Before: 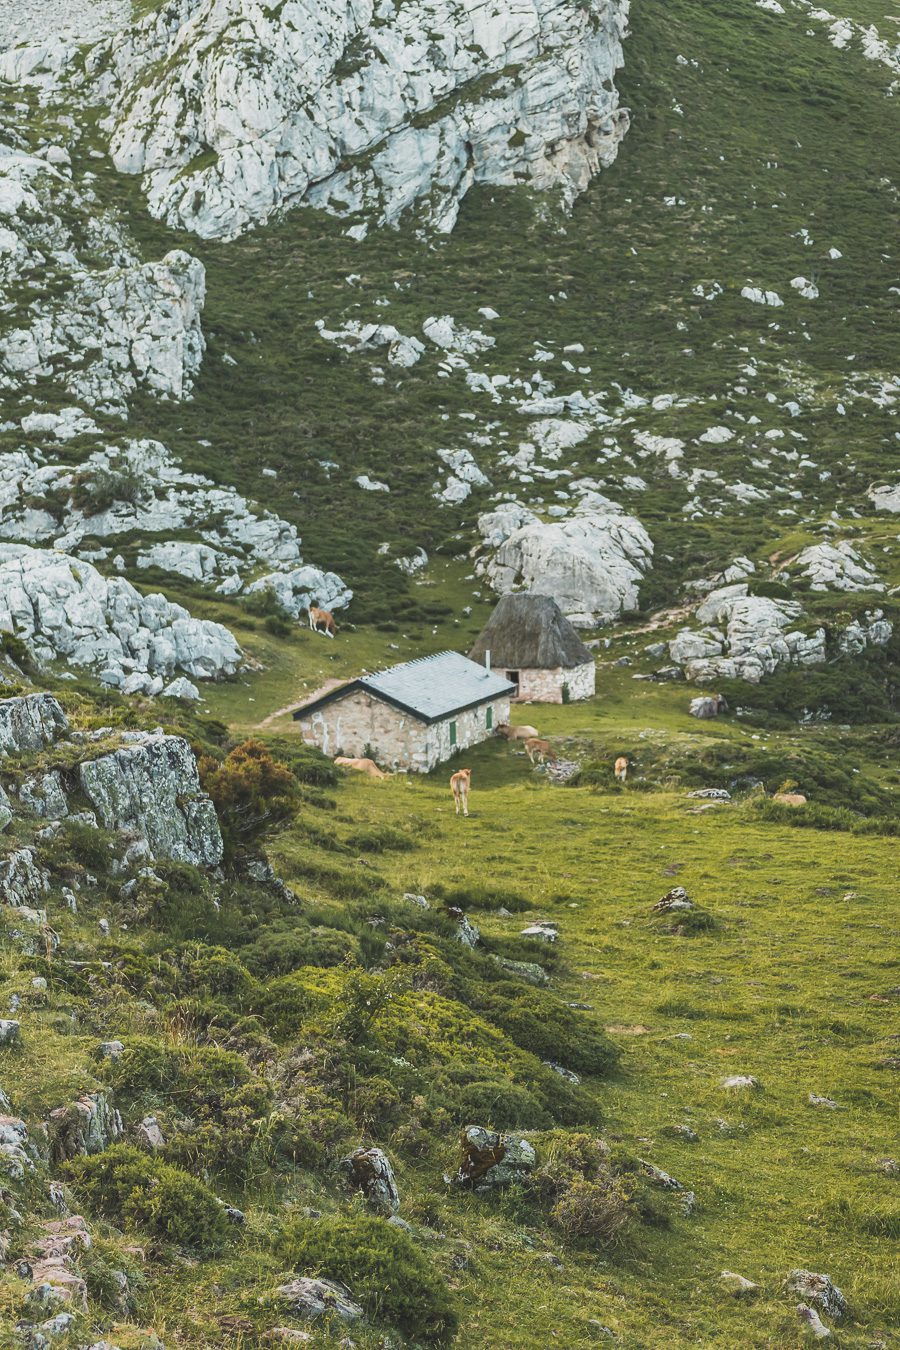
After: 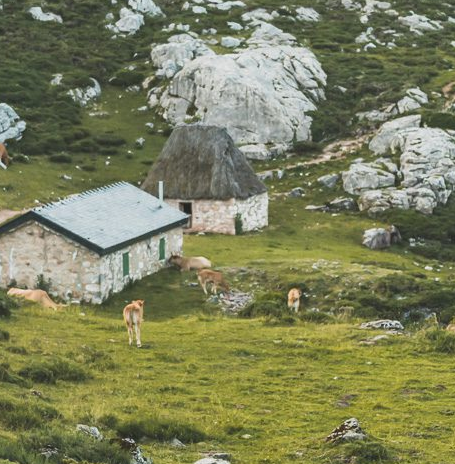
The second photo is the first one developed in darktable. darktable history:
crop: left 36.405%, top 34.746%, right 12.984%, bottom 30.869%
